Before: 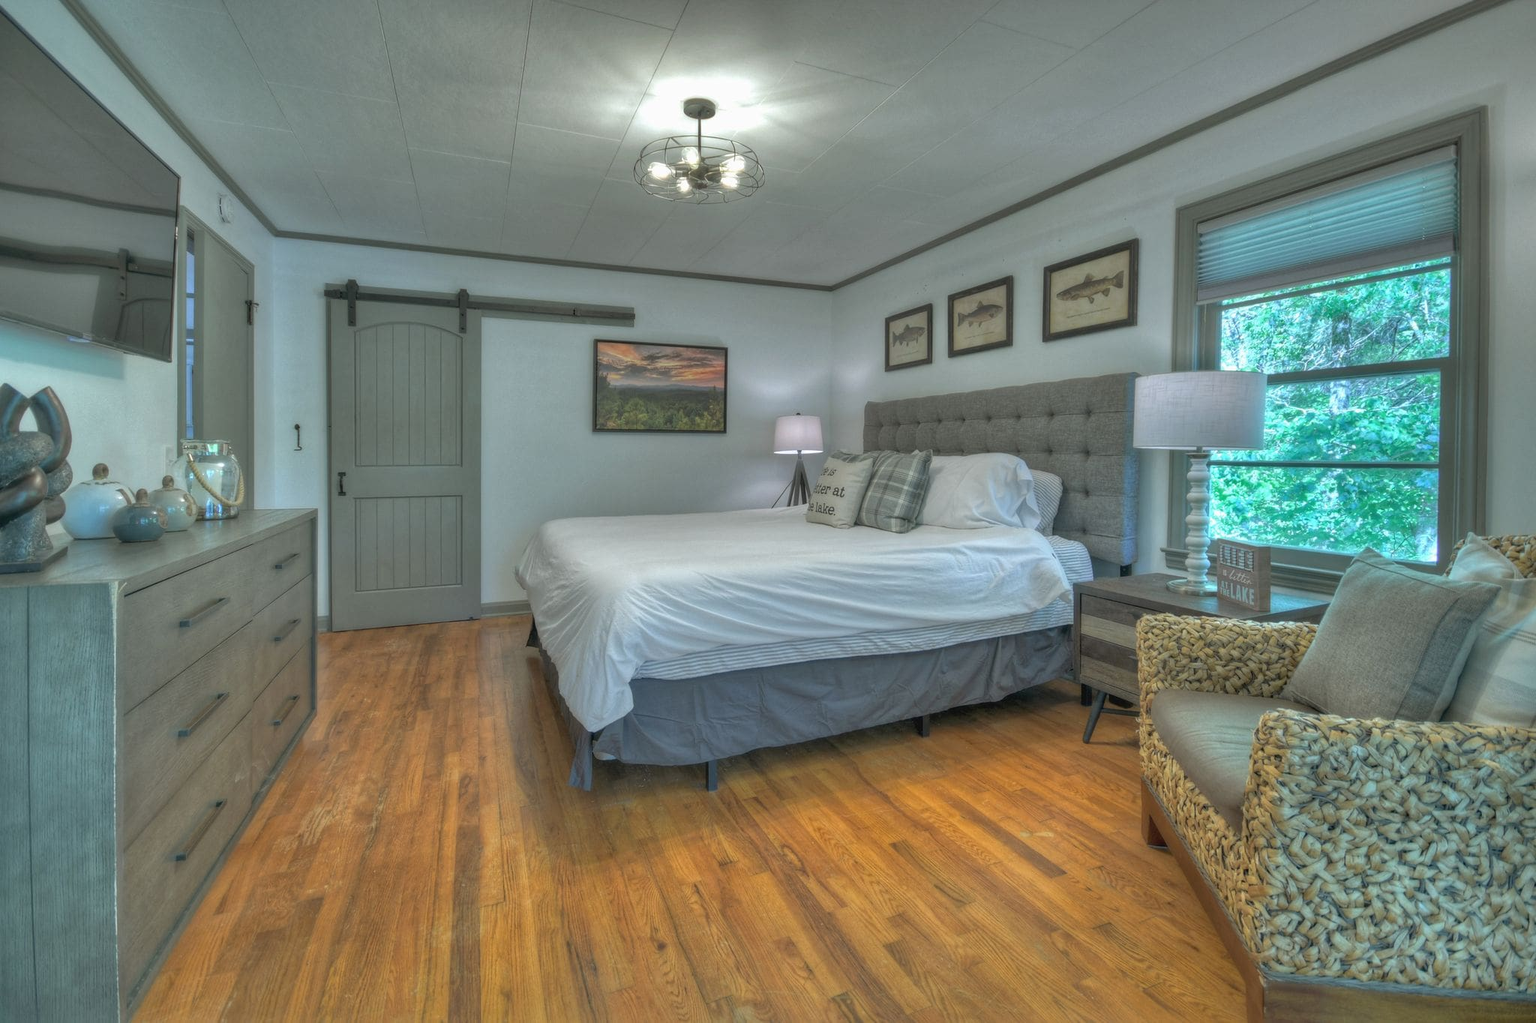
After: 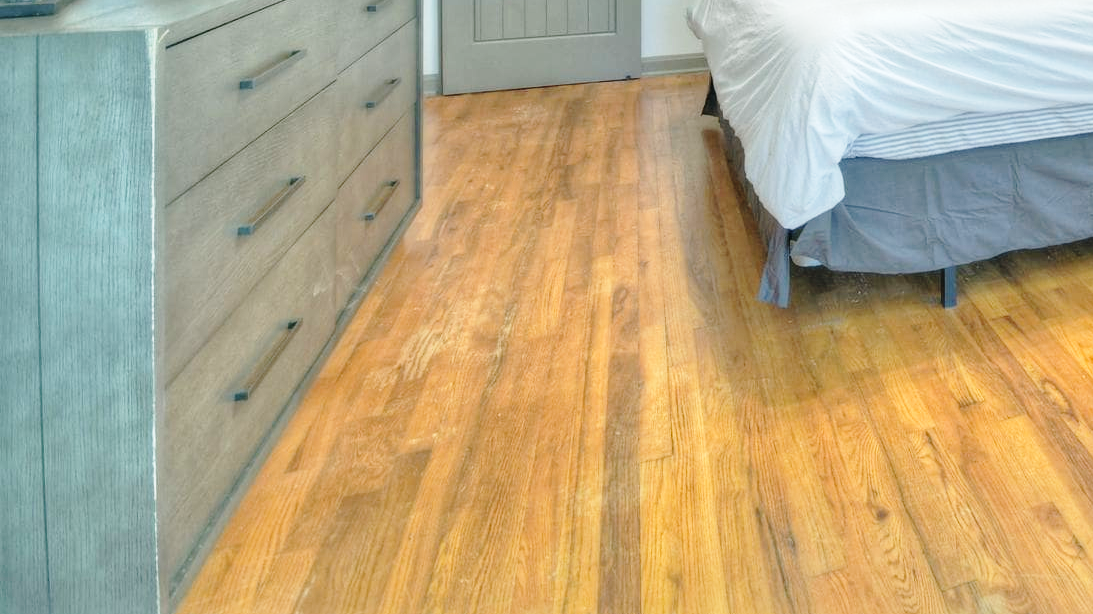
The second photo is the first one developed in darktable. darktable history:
crop and rotate: top 54.778%, right 46.61%, bottom 0.159%
base curve: curves: ch0 [(0, 0) (0.028, 0.03) (0.121, 0.232) (0.46, 0.748) (0.859, 0.968) (1, 1)], preserve colors none
exposure: black level correction 0.001, exposure 0.3 EV, compensate highlight preservation false
